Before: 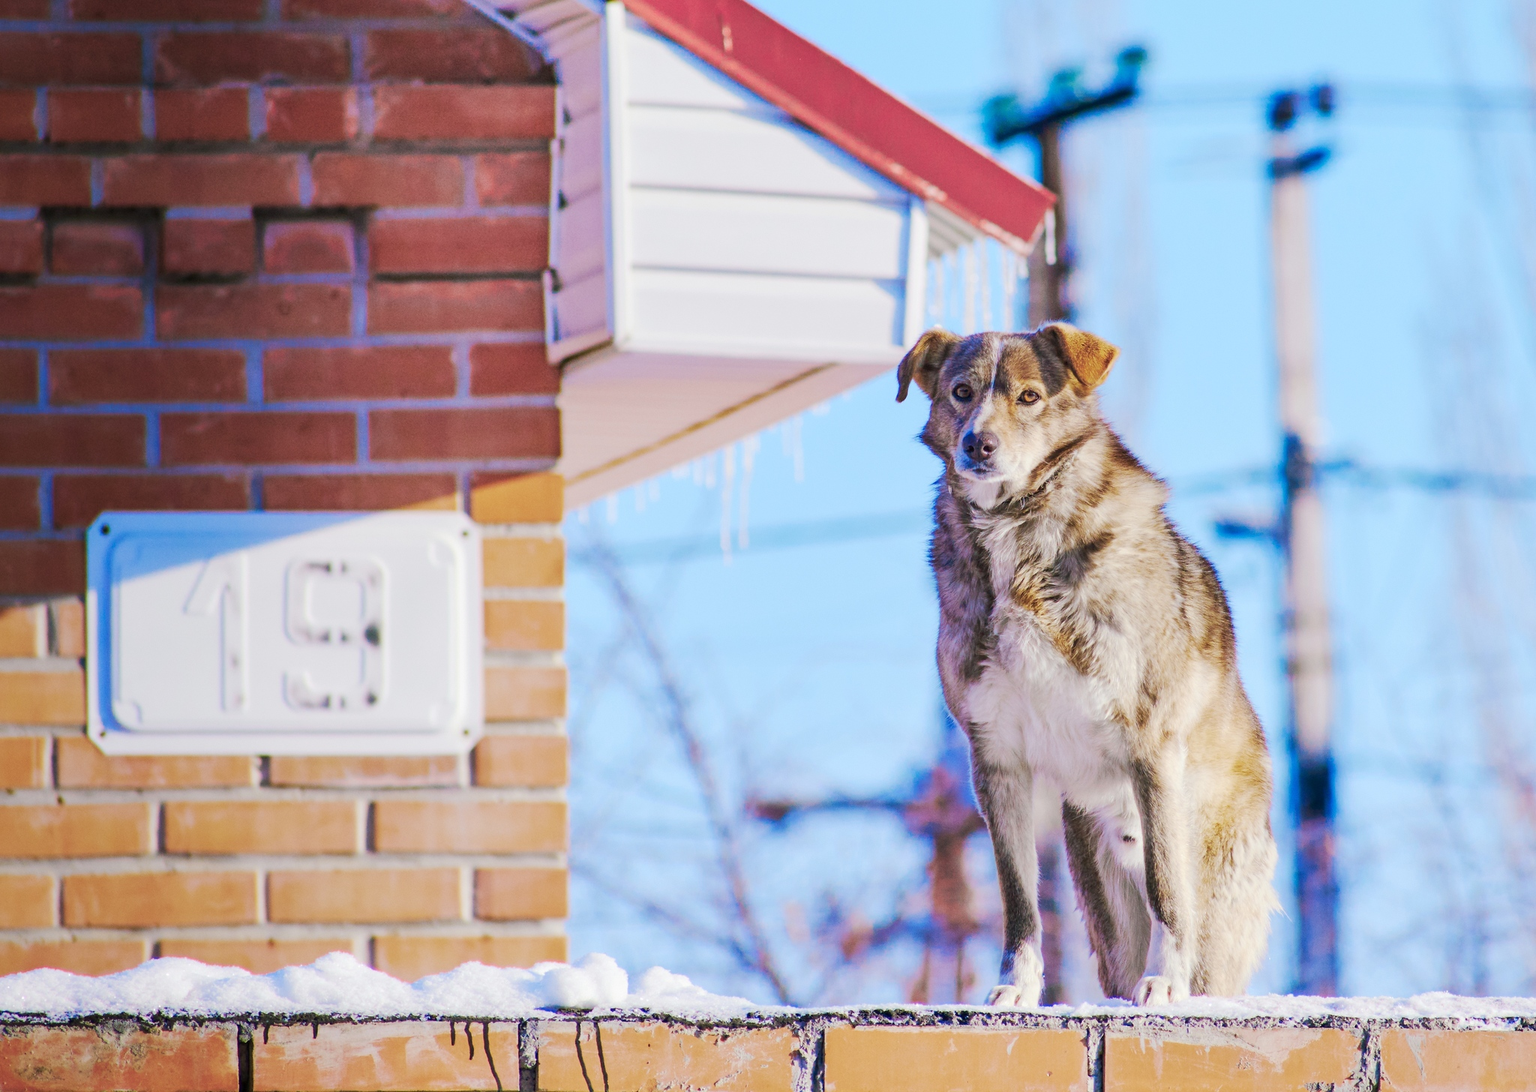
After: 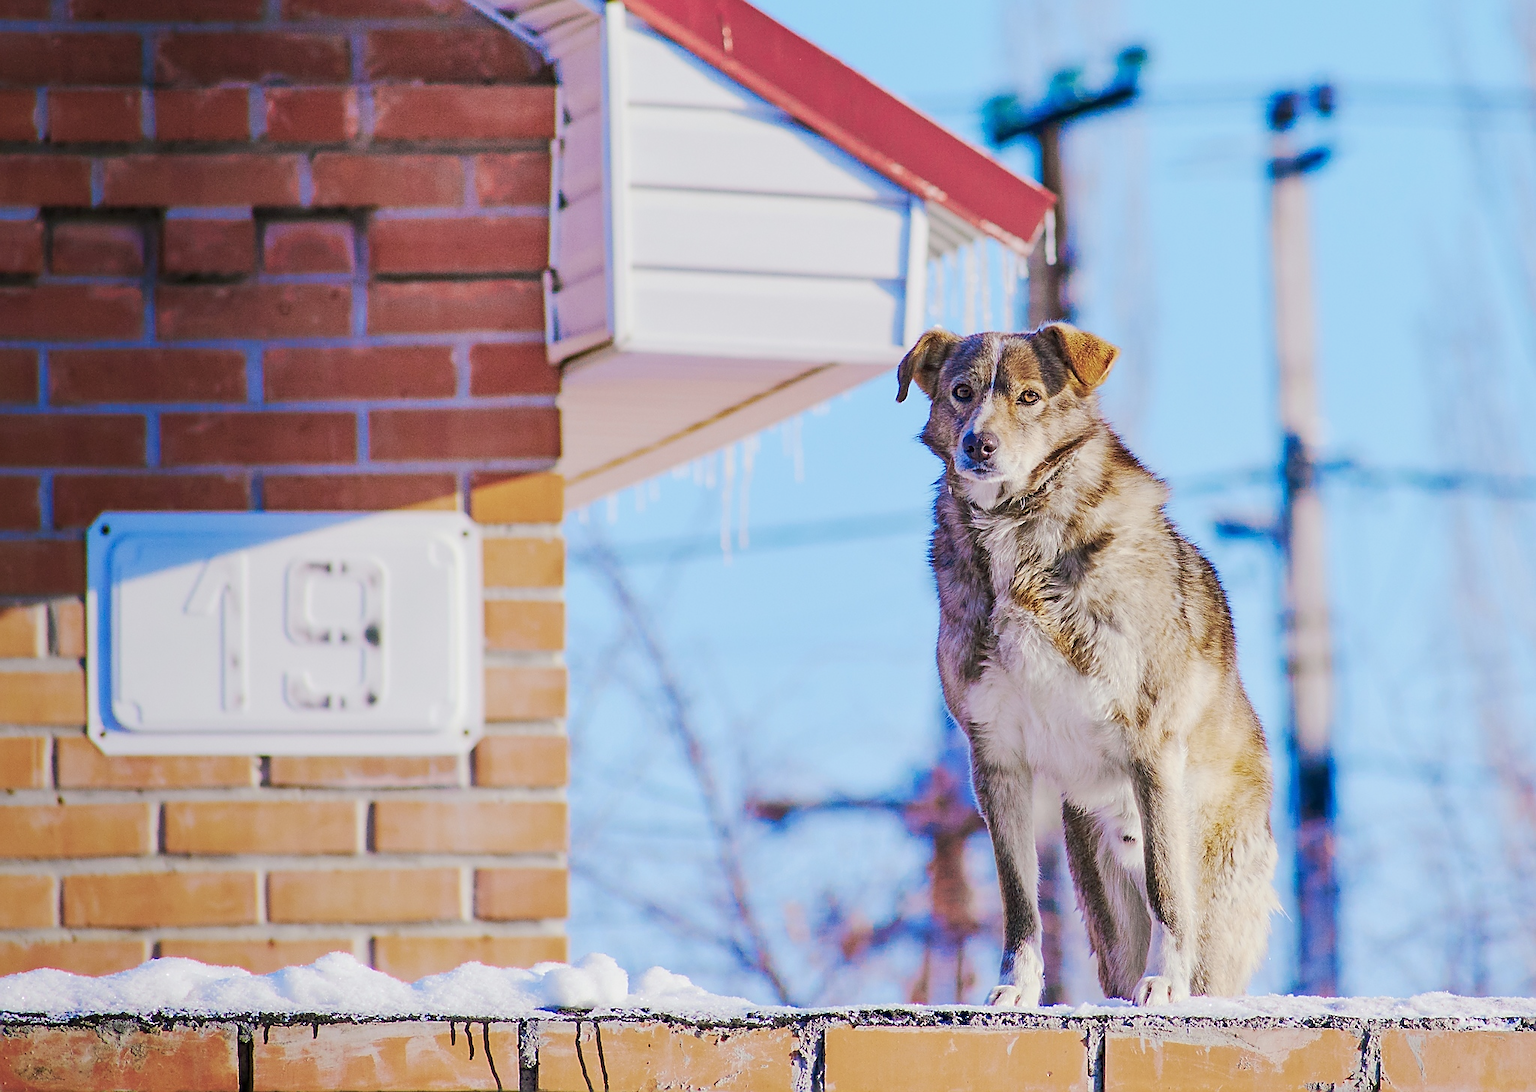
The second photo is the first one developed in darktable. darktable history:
exposure: exposure -0.155 EV, compensate highlight preservation false
sharpen: radius 1.362, amount 1.237, threshold 0.739
